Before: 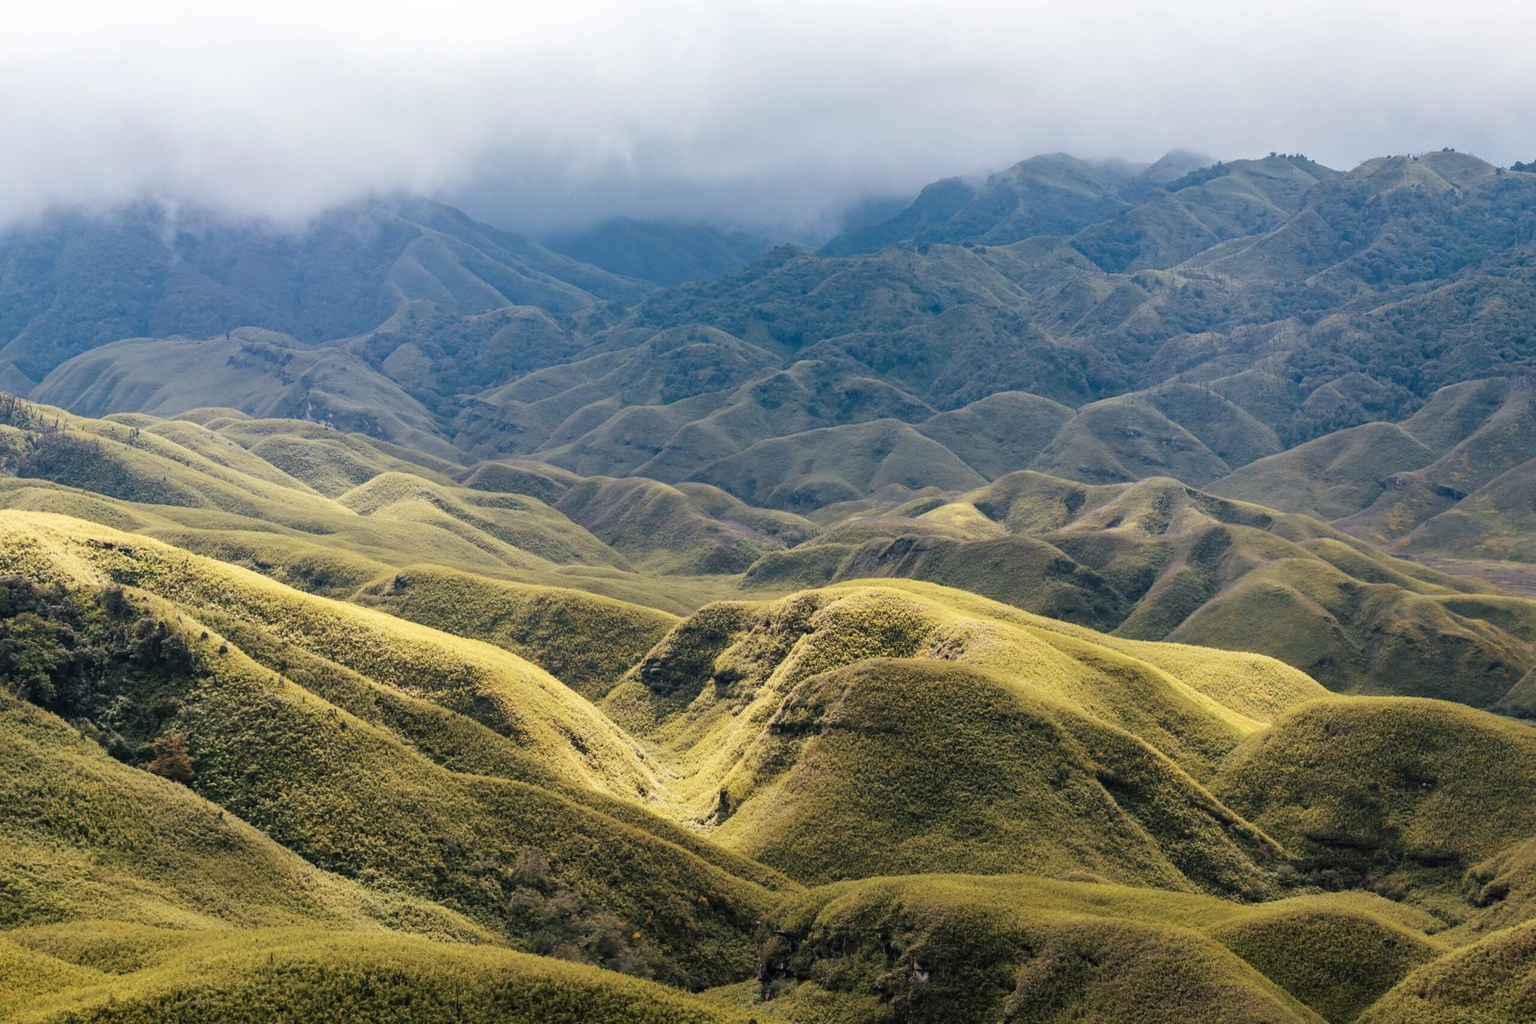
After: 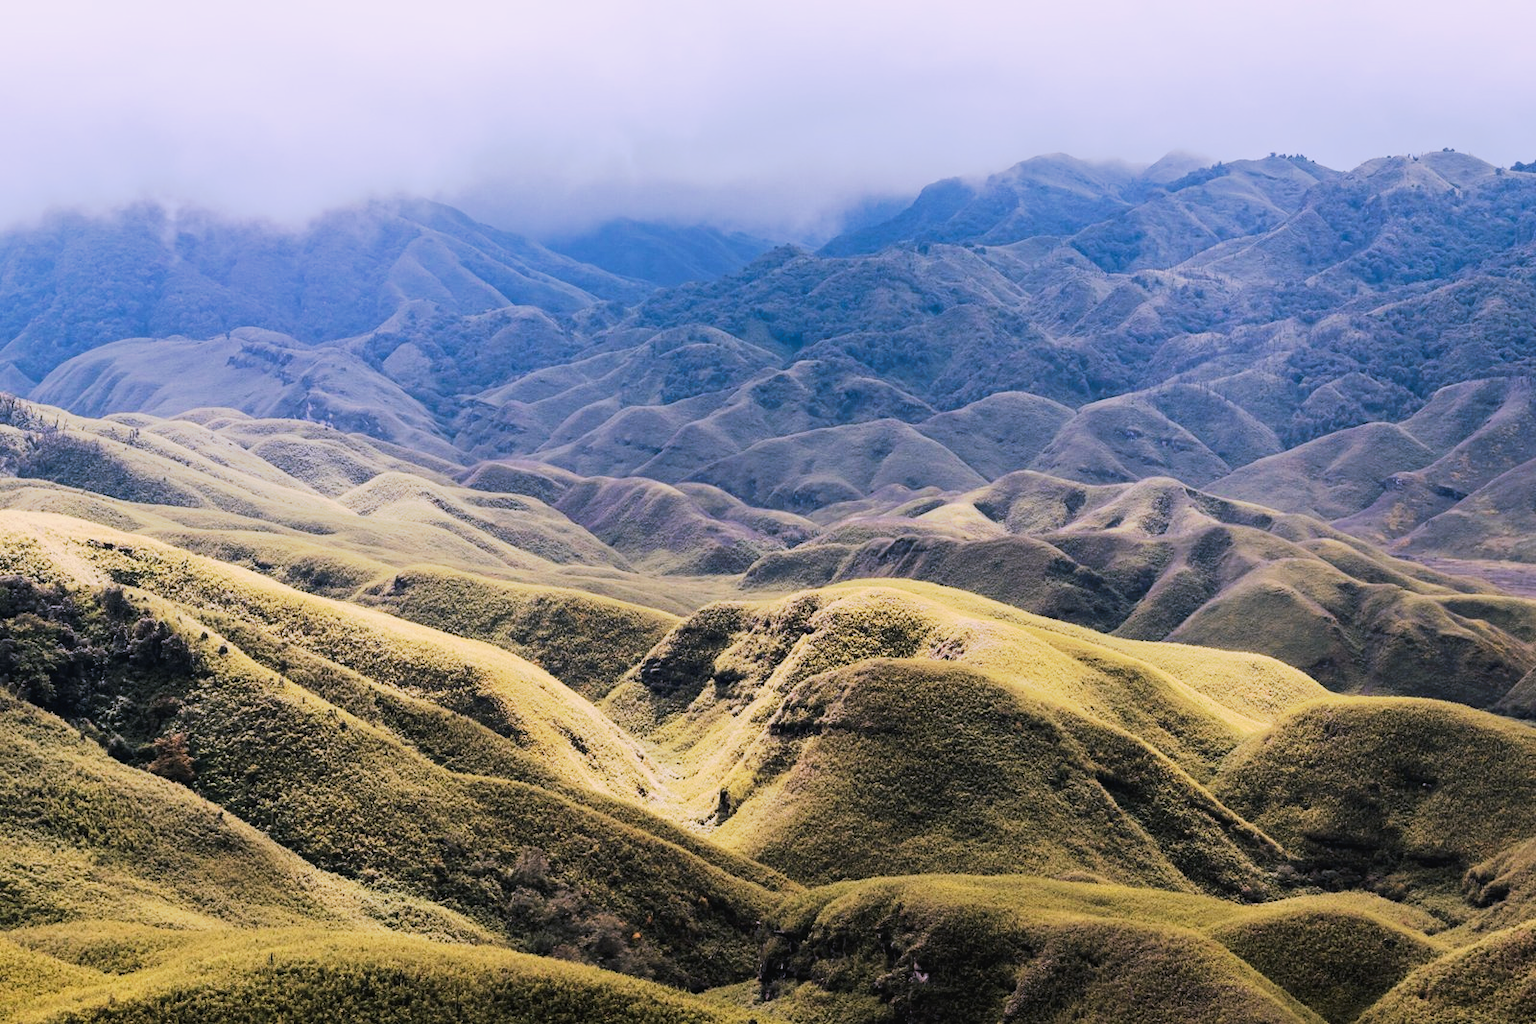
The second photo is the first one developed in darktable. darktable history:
filmic rgb: black relative exposure -7.5 EV, white relative exposure 5 EV, hardness 3.31, contrast 1.3, contrast in shadows safe
tone curve: curves: ch0 [(0, 0) (0.003, 0.024) (0.011, 0.029) (0.025, 0.044) (0.044, 0.072) (0.069, 0.104) (0.1, 0.131) (0.136, 0.159) (0.177, 0.191) (0.224, 0.245) (0.277, 0.298) (0.335, 0.354) (0.399, 0.428) (0.468, 0.503) (0.543, 0.596) (0.623, 0.684) (0.709, 0.781) (0.801, 0.843) (0.898, 0.946) (1, 1)], preserve colors none
white balance: red 1.042, blue 1.17
